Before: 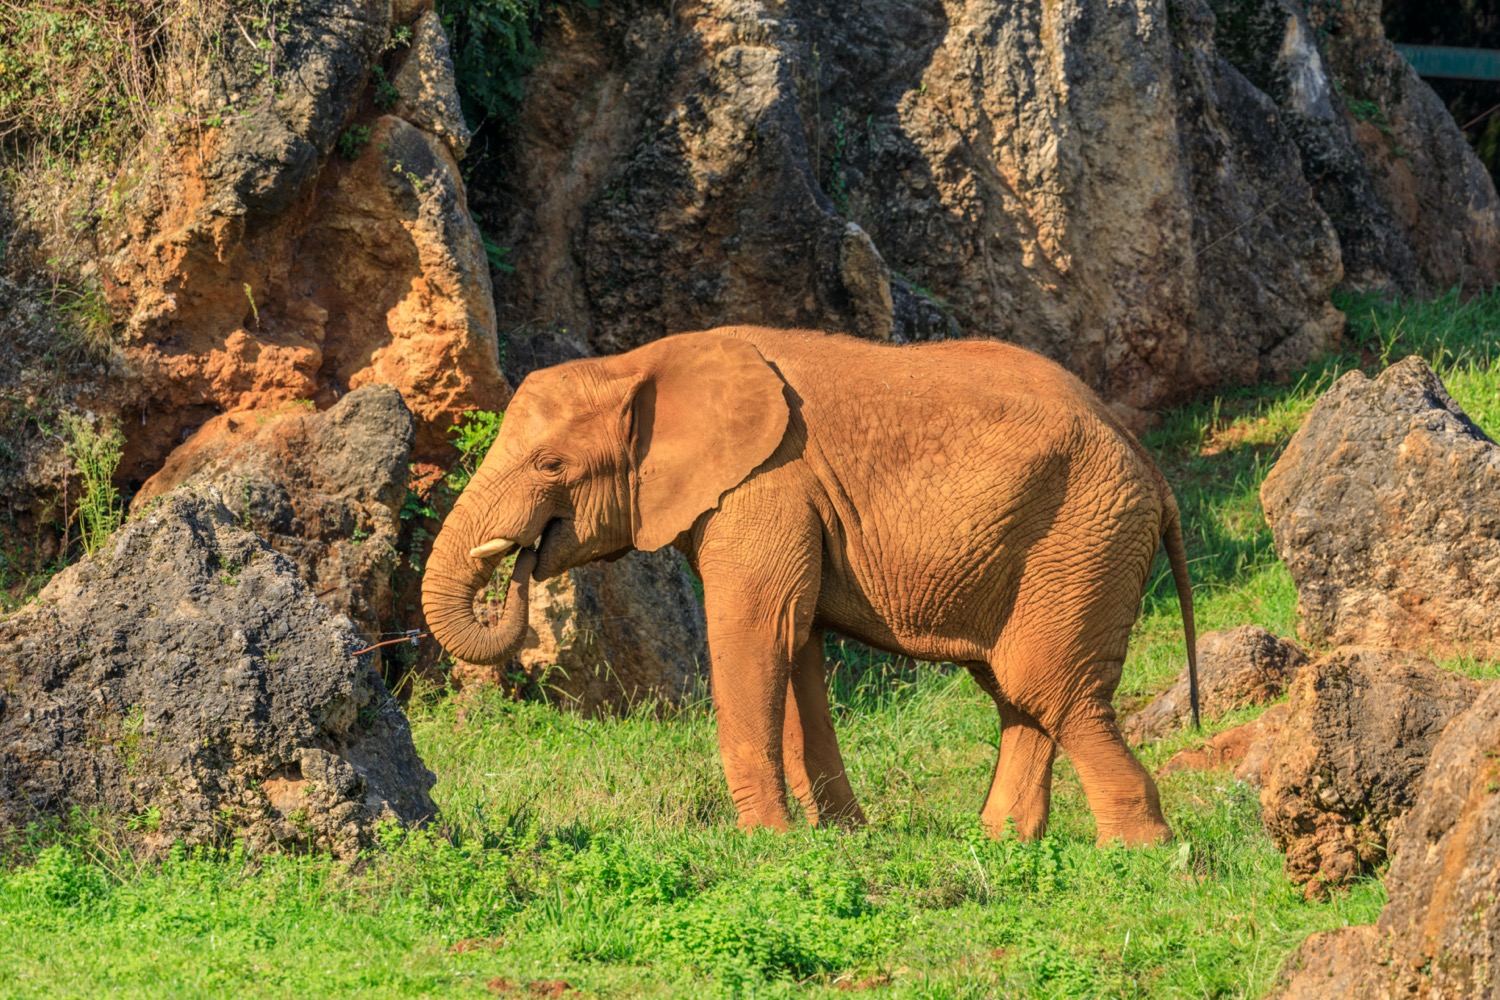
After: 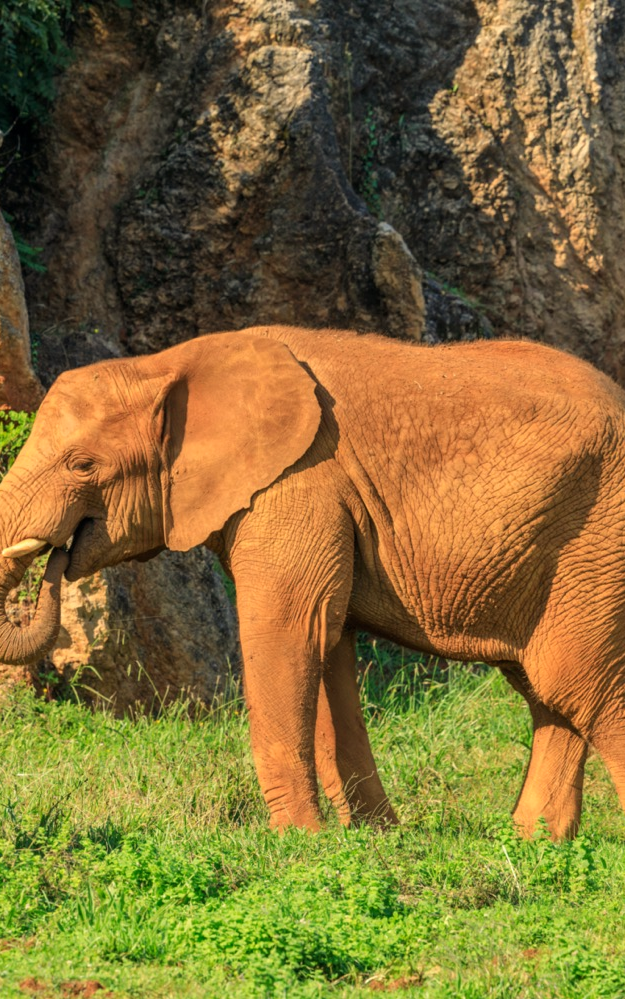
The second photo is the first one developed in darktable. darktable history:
white balance: red 1.029, blue 0.92
crop: left 31.229%, right 27.105%
